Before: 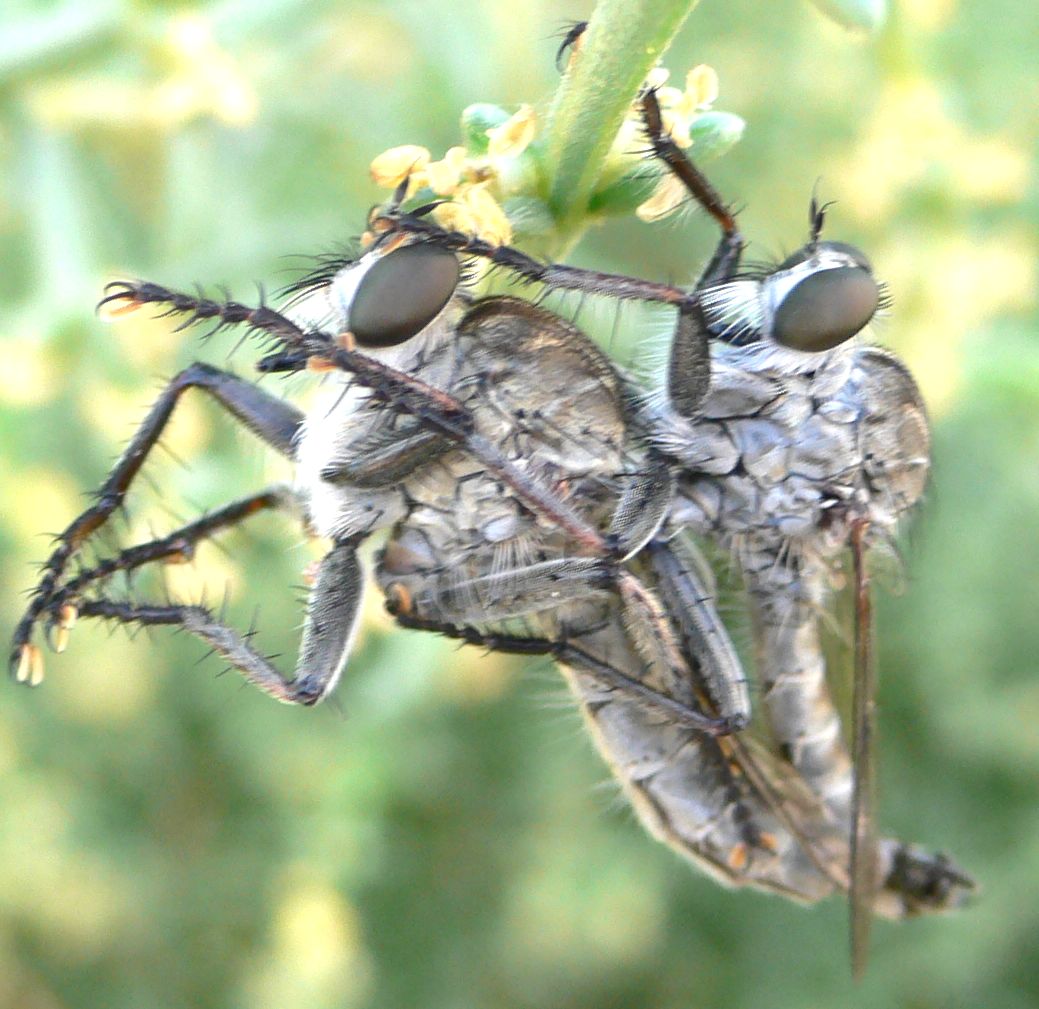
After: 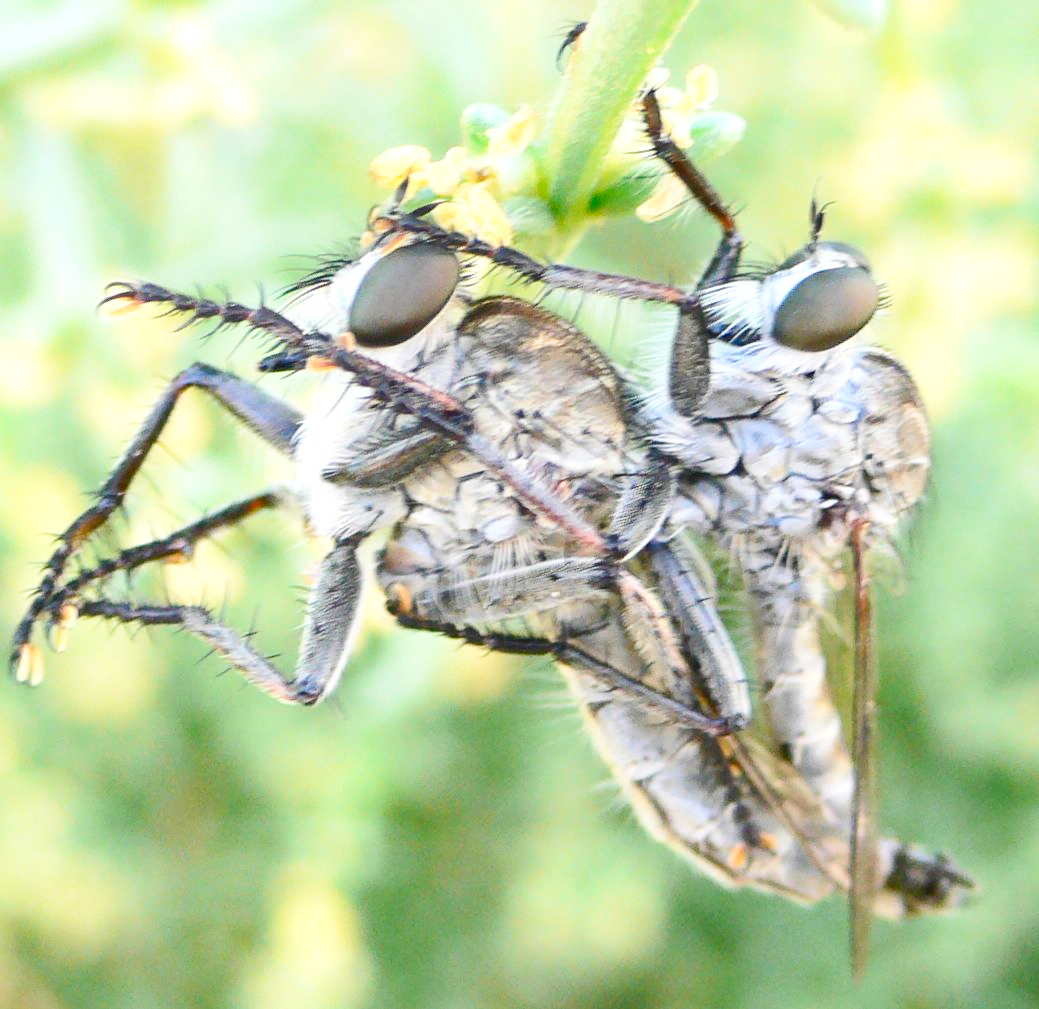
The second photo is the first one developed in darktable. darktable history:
contrast brightness saturation: contrast 0.159, saturation 0.331
base curve: curves: ch0 [(0, 0) (0.204, 0.334) (0.55, 0.733) (1, 1)], preserve colors none
